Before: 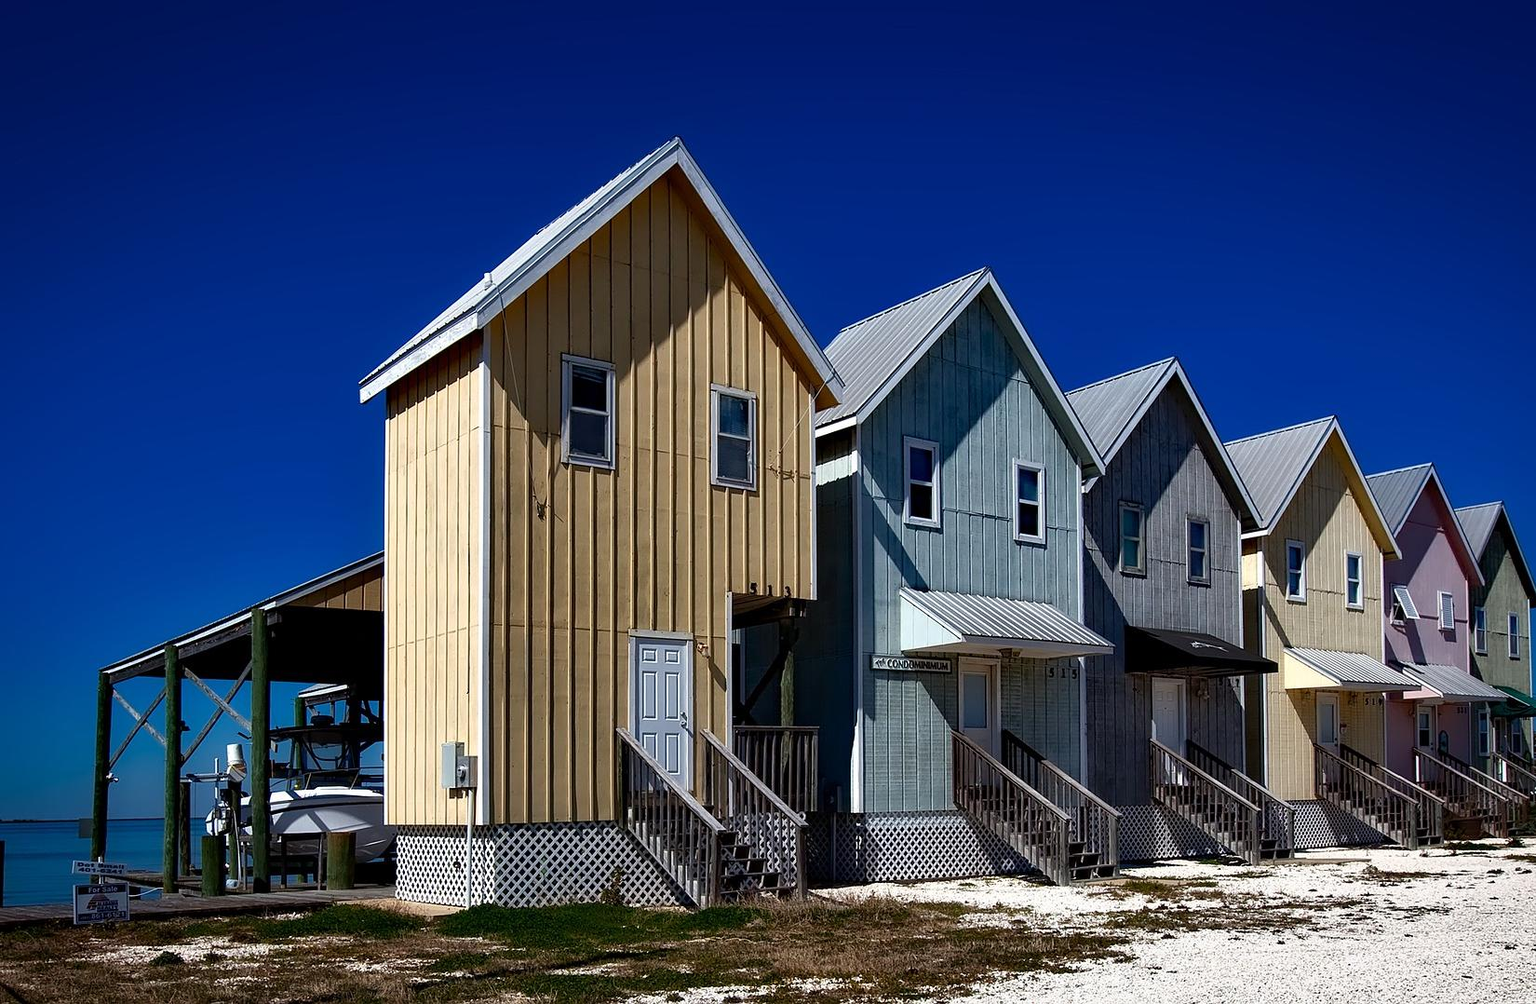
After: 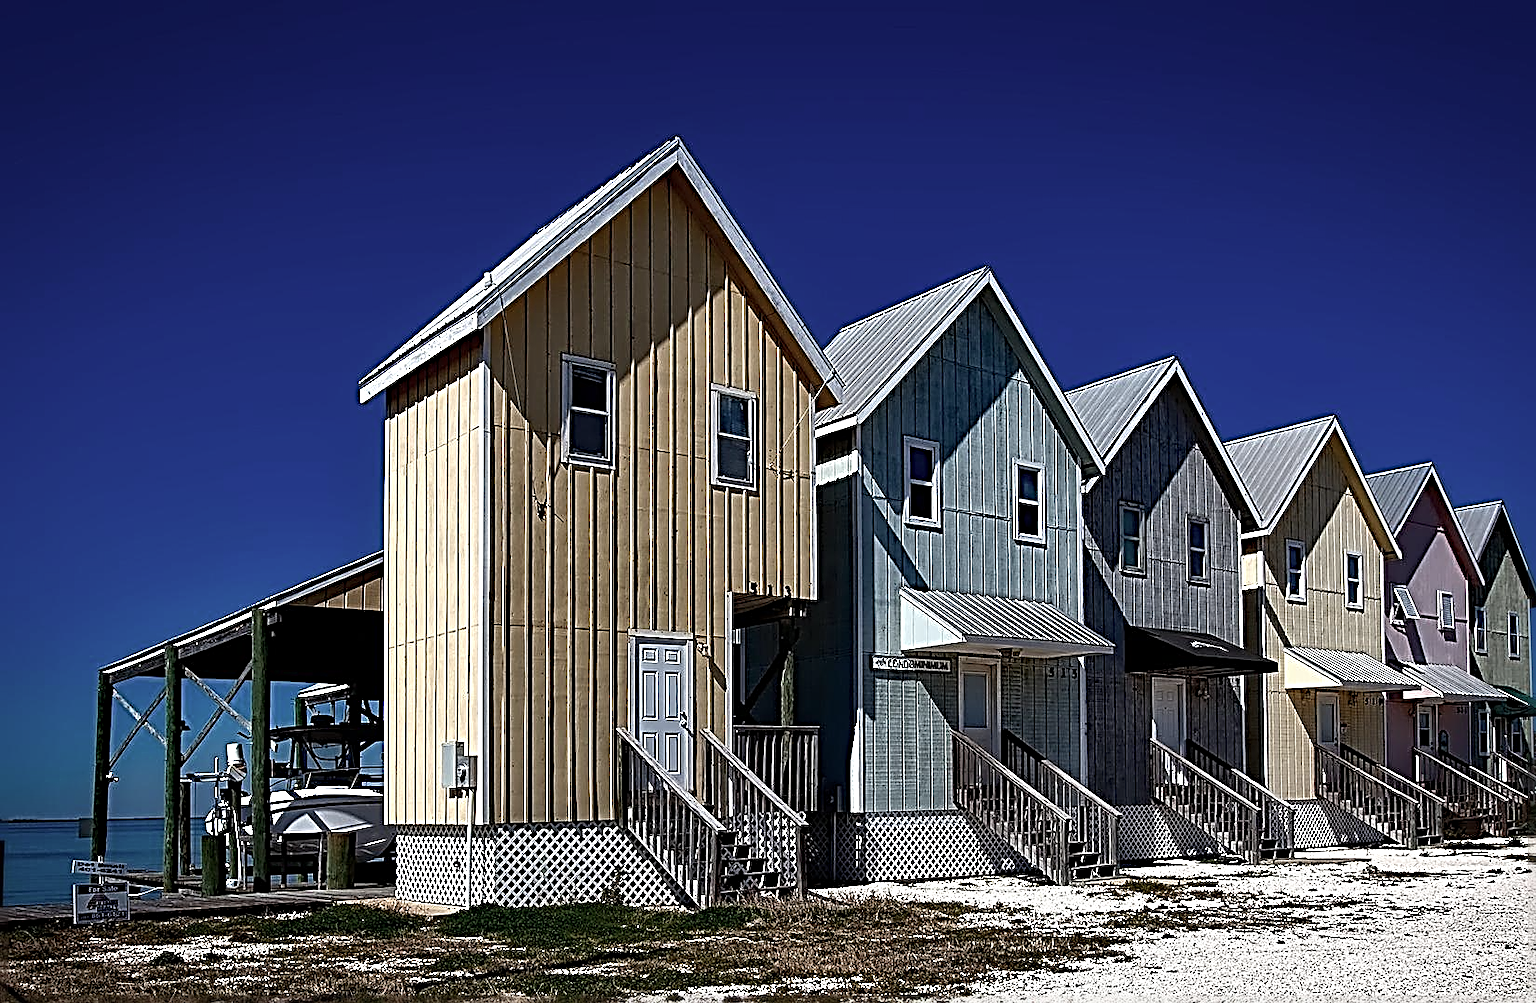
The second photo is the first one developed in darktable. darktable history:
color correction: highlights b* 0.058, saturation 0.803
sharpen: radius 3.211, amount 1.716
